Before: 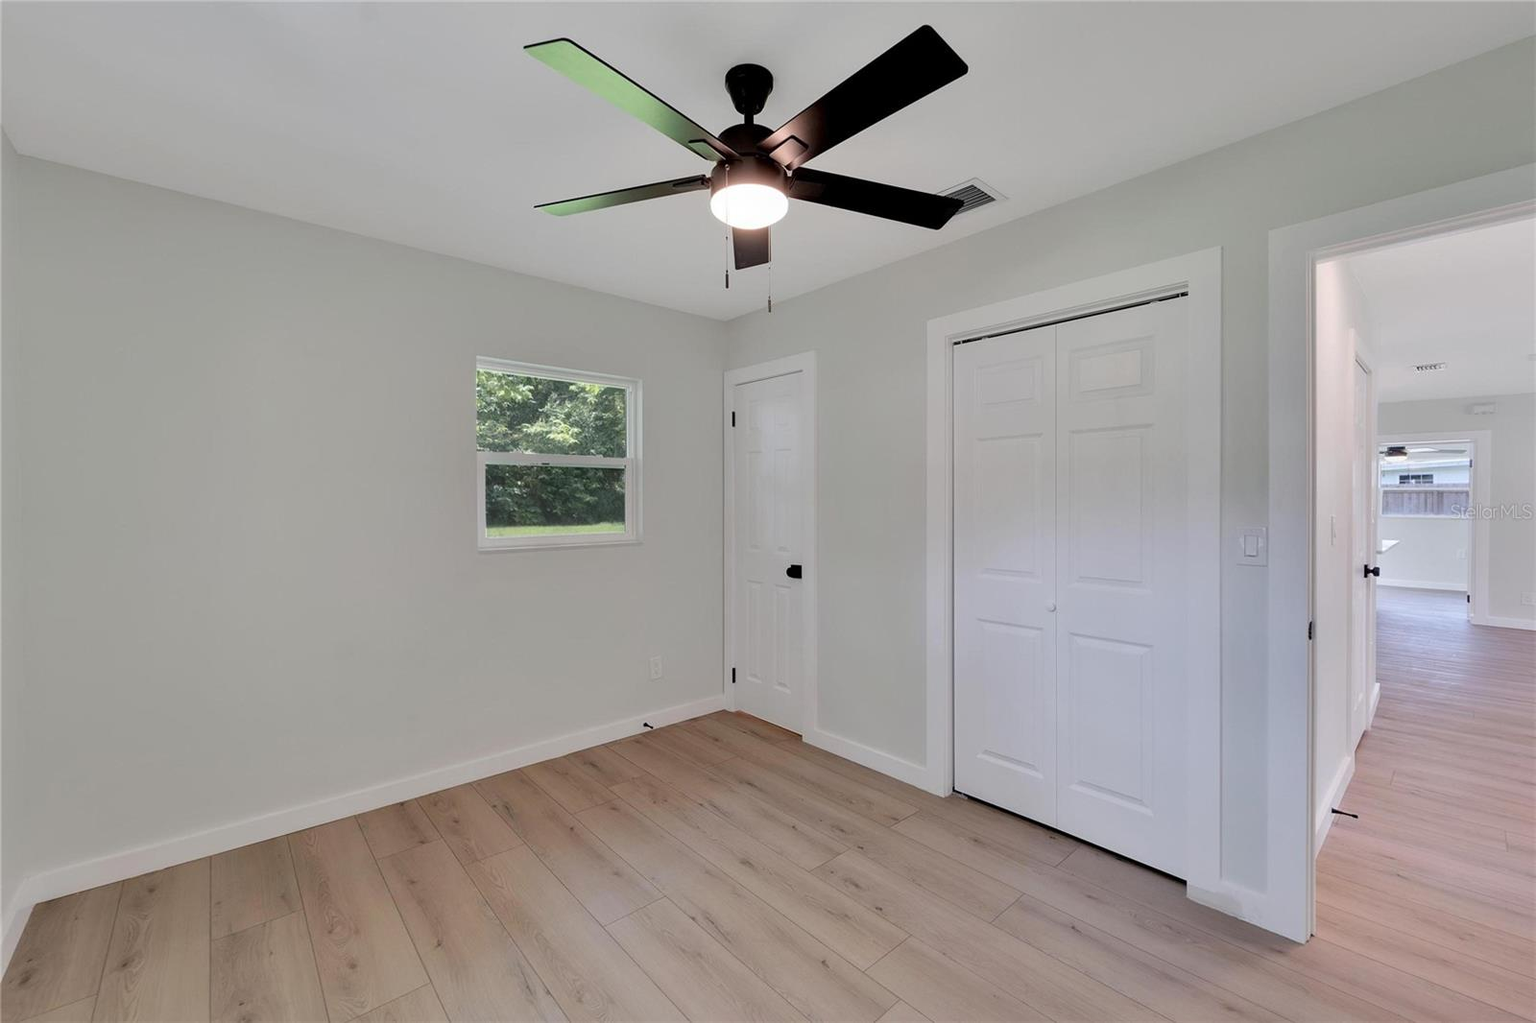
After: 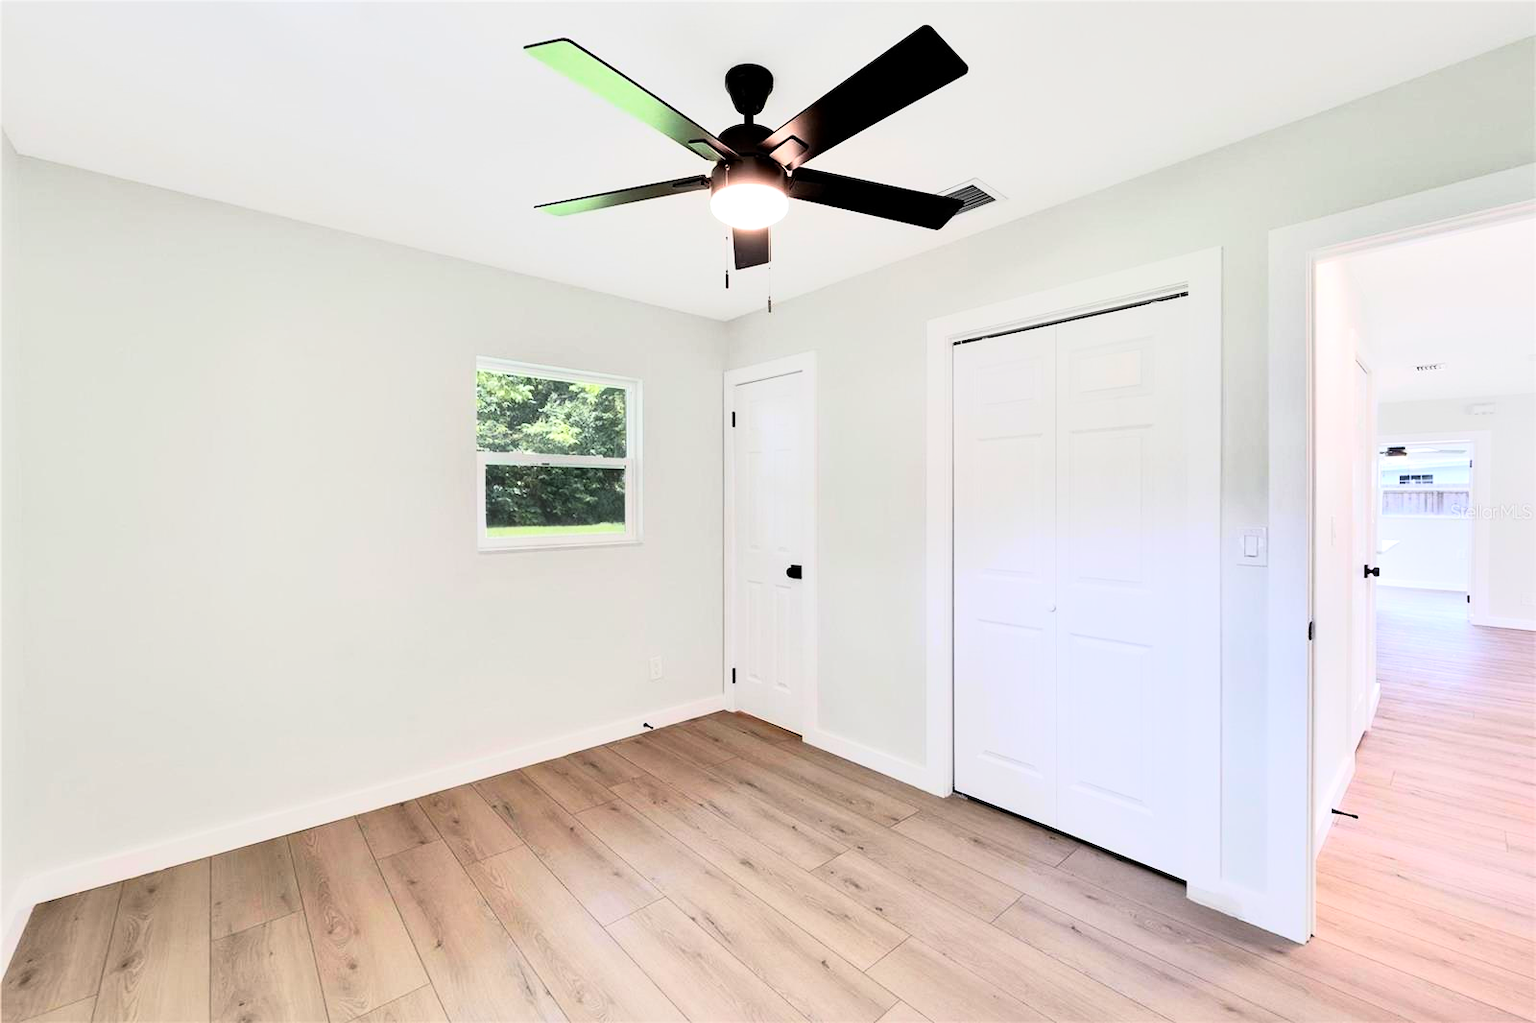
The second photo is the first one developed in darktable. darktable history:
tone equalizer: -8 EV -0.379 EV, -7 EV -0.384 EV, -6 EV -0.346 EV, -5 EV -0.221 EV, -3 EV 0.223 EV, -2 EV 0.353 EV, -1 EV 0.374 EV, +0 EV 0.407 EV, mask exposure compensation -0.508 EV
shadows and highlights: shadows 2.24, highlights -16.19, highlights color adjustment 46.79%, soften with gaussian
base curve: curves: ch0 [(0, 0) (0.088, 0.125) (0.176, 0.251) (0.354, 0.501) (0.613, 0.749) (1, 0.877)]
color balance rgb: perceptual saturation grading › global saturation 11.098%, perceptual brilliance grading › global brilliance 19.871%, perceptual brilliance grading › shadows -39.611%, global vibrance 6.474%, contrast 12.246%, saturation formula JzAzBz (2021)
